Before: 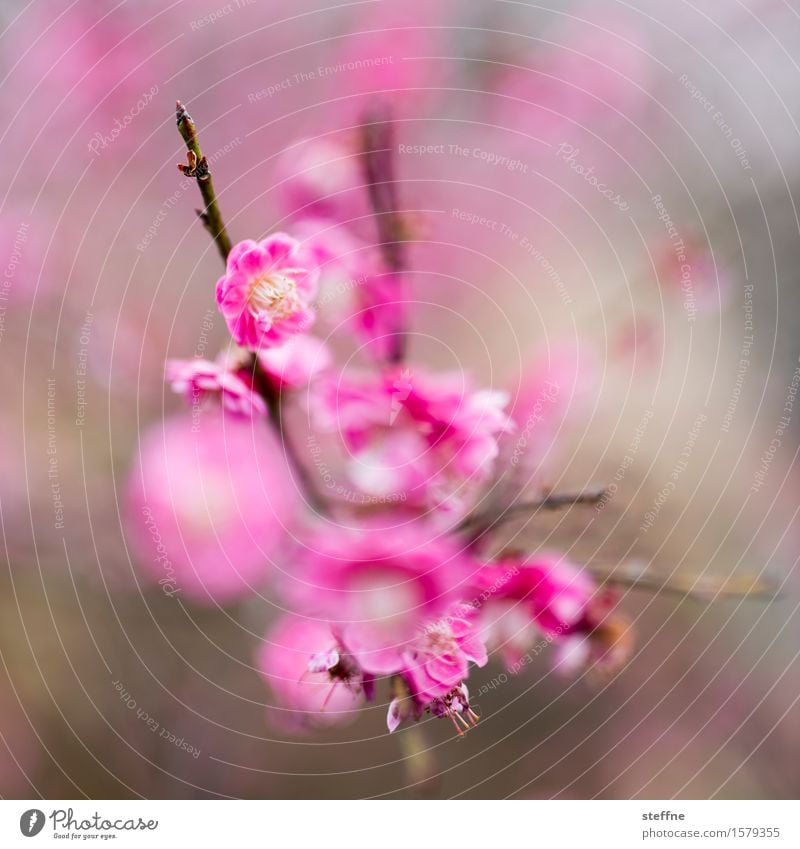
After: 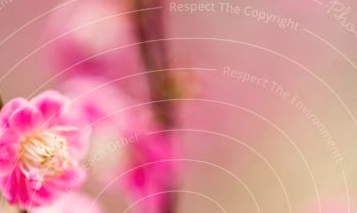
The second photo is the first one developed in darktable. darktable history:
crop: left 28.64%, top 16.832%, right 26.637%, bottom 58.055%
color correction: highlights a* -1.43, highlights b* 10.12, shadows a* 0.395, shadows b* 19.35
exposure: black level correction -0.003, exposure 0.04 EV, compensate highlight preservation false
